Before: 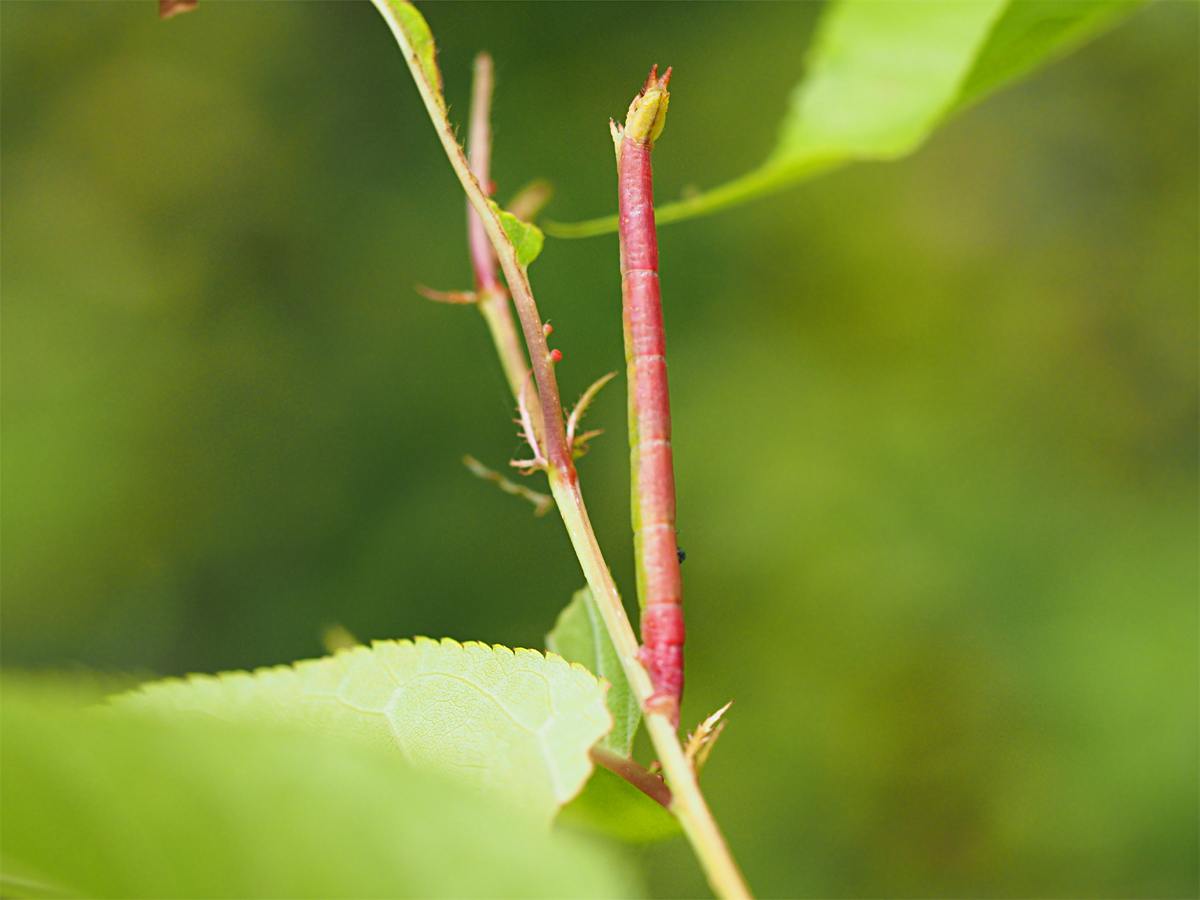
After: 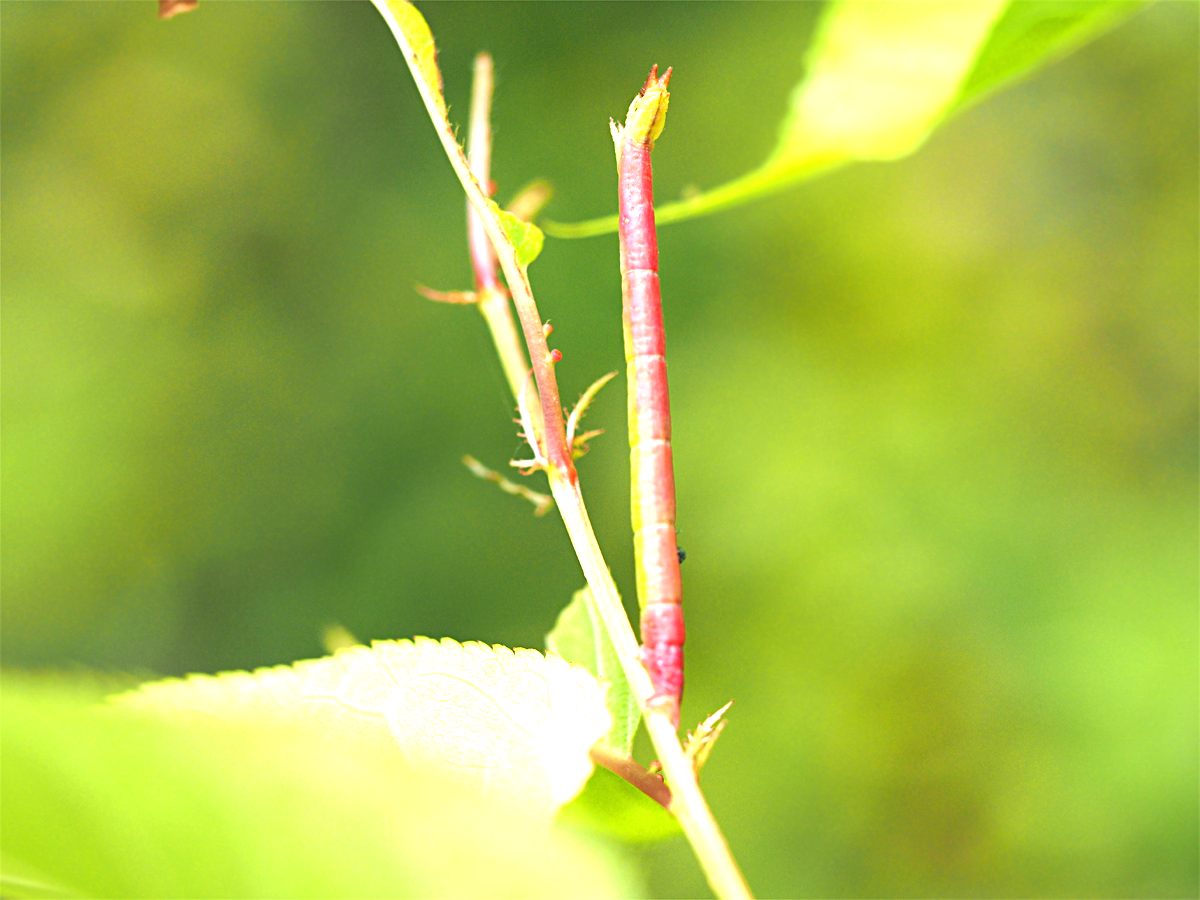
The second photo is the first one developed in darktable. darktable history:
exposure: black level correction 0, exposure 1.173 EV, compensate highlight preservation false
